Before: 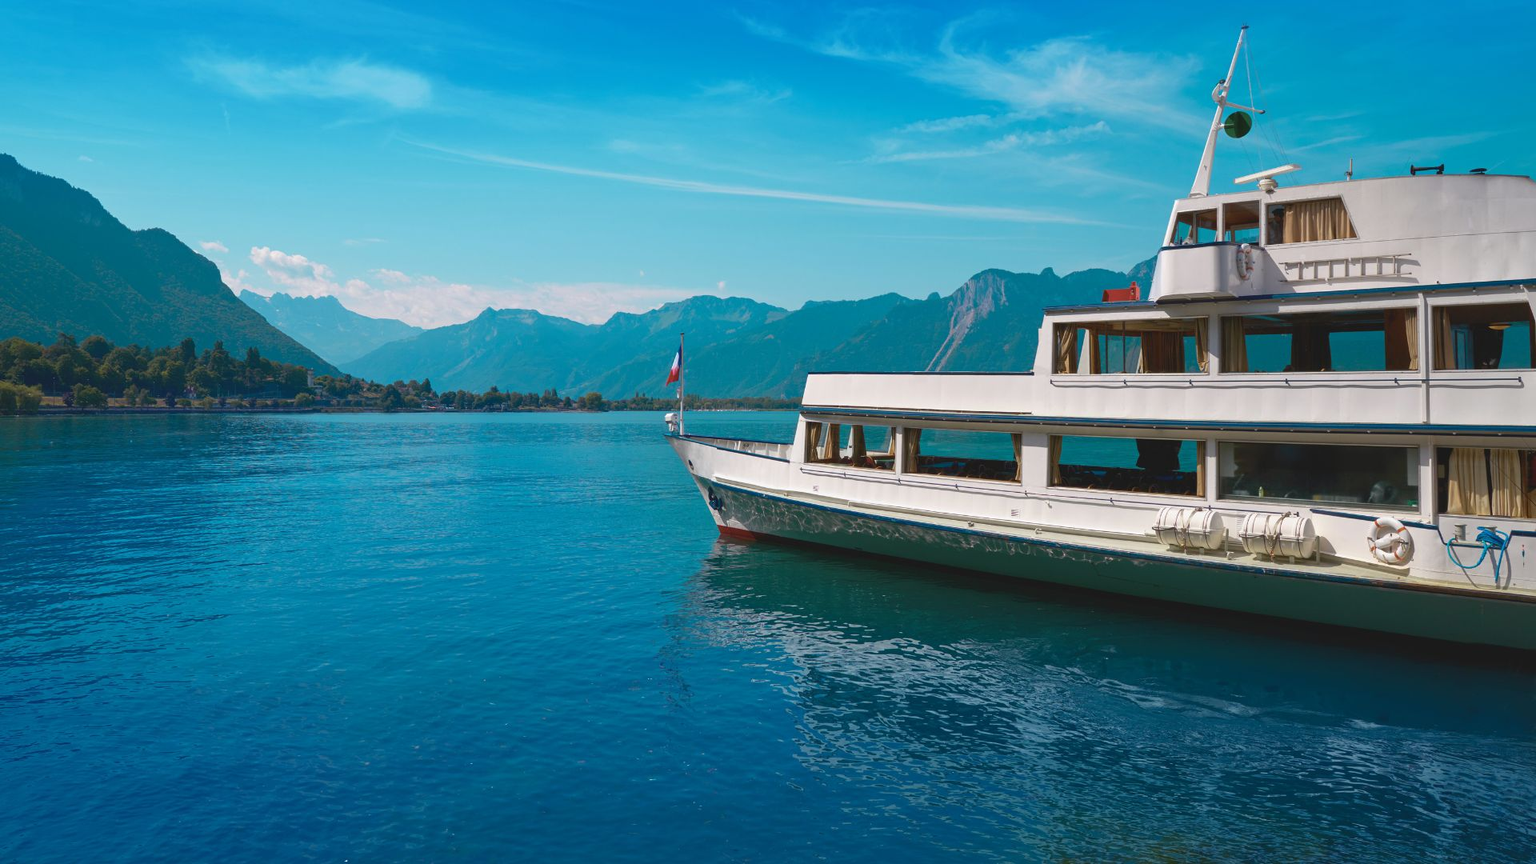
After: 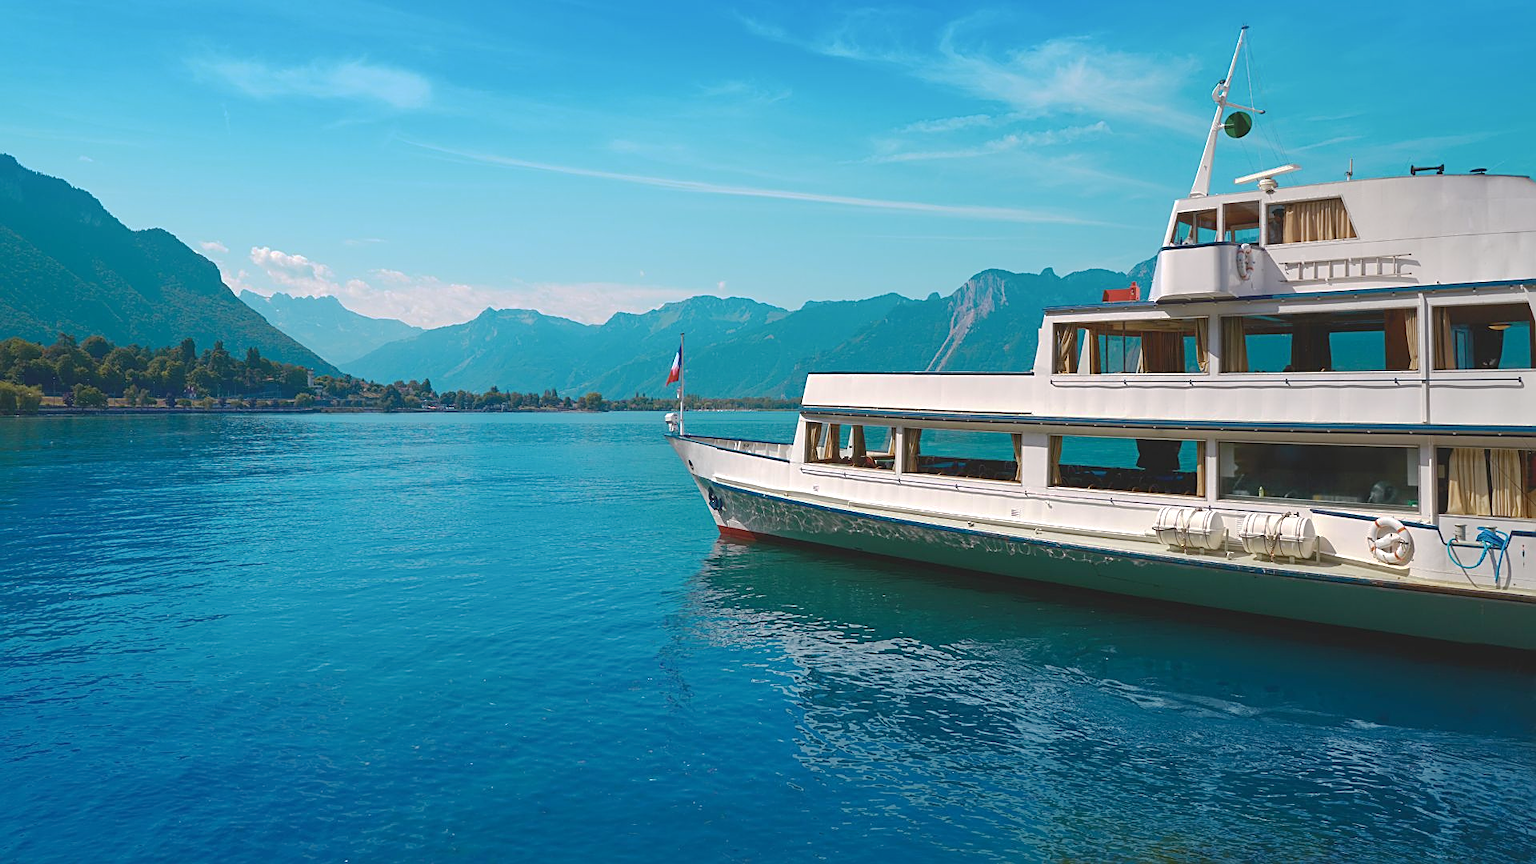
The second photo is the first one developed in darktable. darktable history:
sharpen: on, module defaults
exposure: exposure 0.259 EV, compensate highlight preservation false
contrast equalizer: octaves 7, y [[0.531, 0.548, 0.559, 0.557, 0.544, 0.527], [0.5 ×6], [0.5 ×6], [0 ×6], [0 ×6]], mix -0.307
base curve: curves: ch0 [(0, 0) (0.235, 0.266) (0.503, 0.496) (0.786, 0.72) (1, 1)], preserve colors none
